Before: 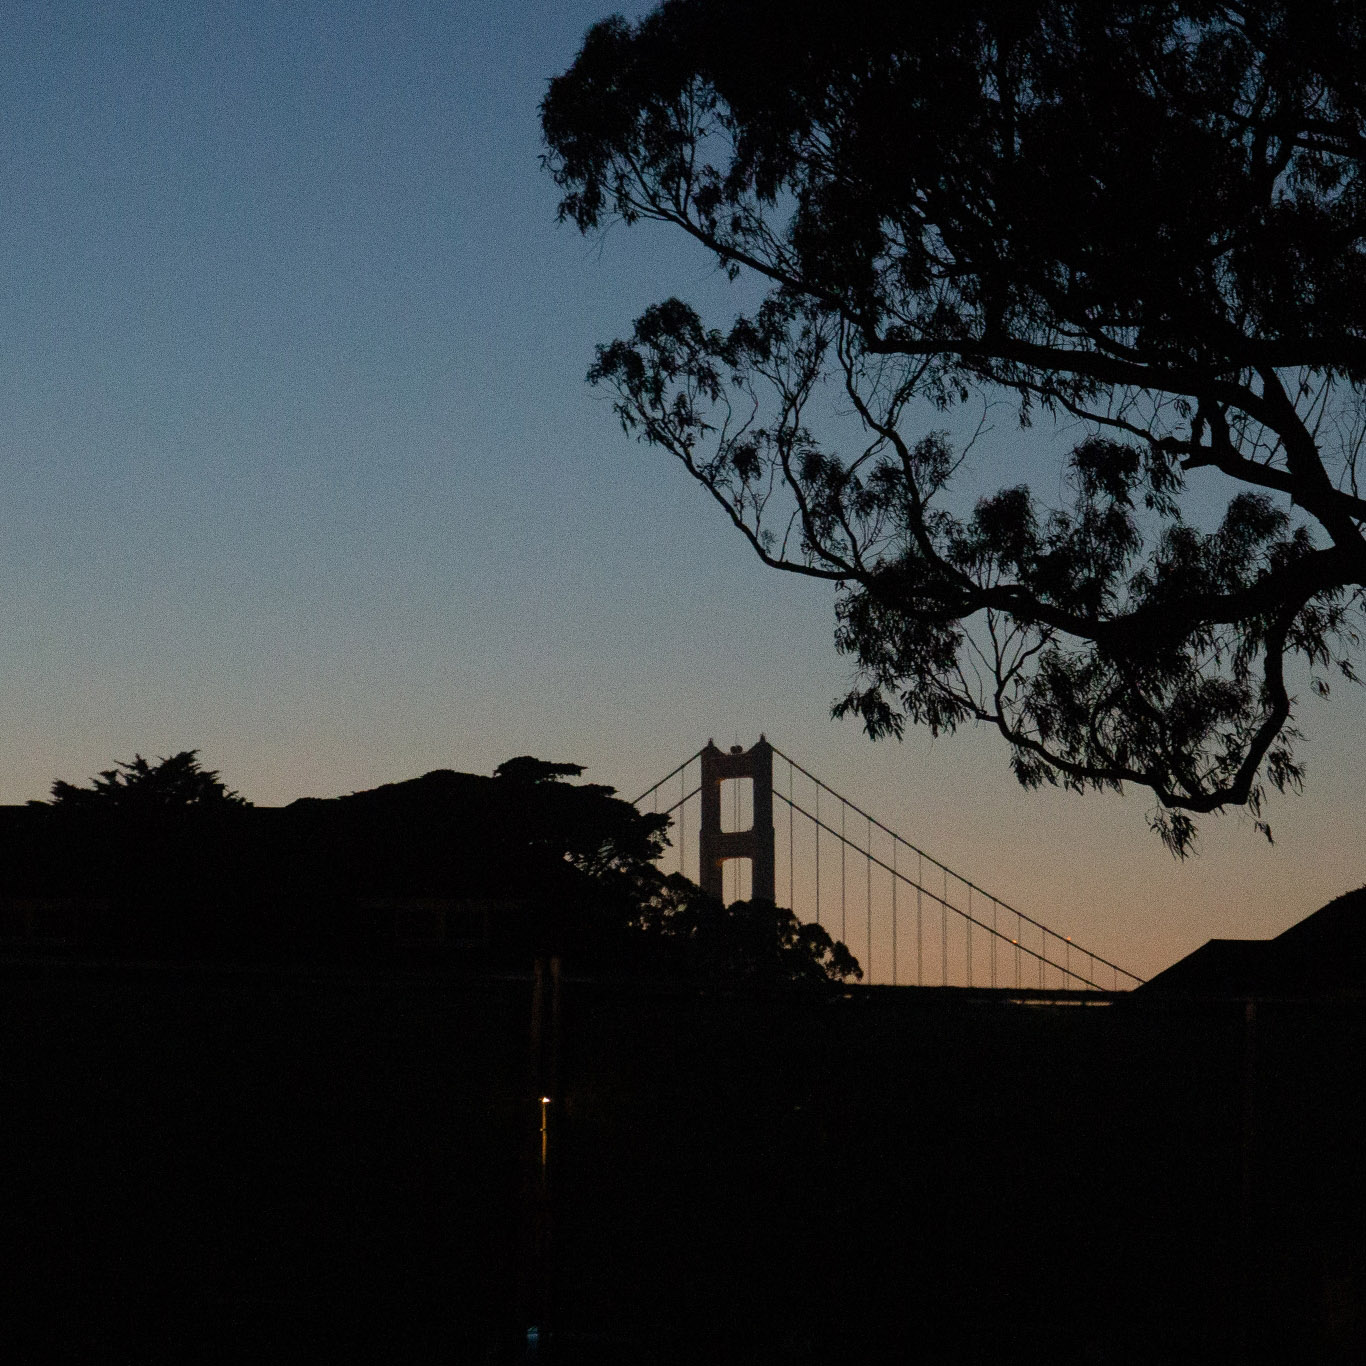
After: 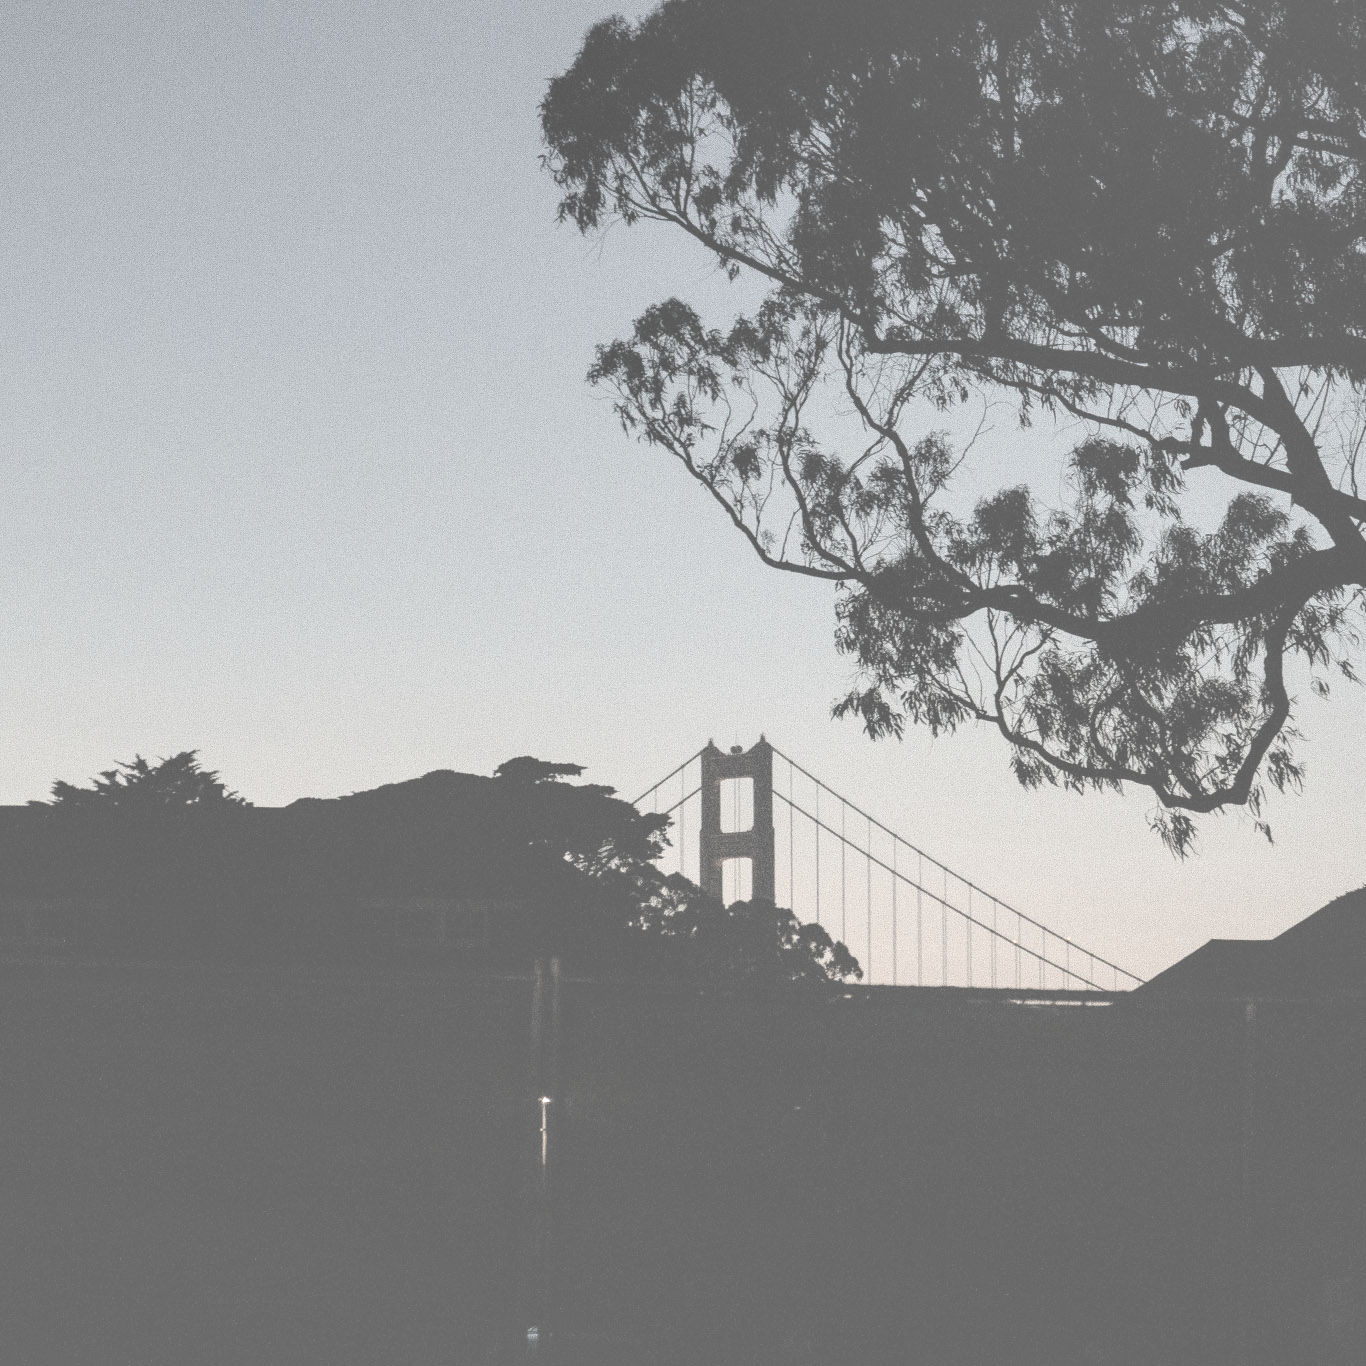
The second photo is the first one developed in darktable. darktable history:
contrast brightness saturation: contrast -0.32, brightness 0.75, saturation -0.78
local contrast: highlights 19%, detail 186%
